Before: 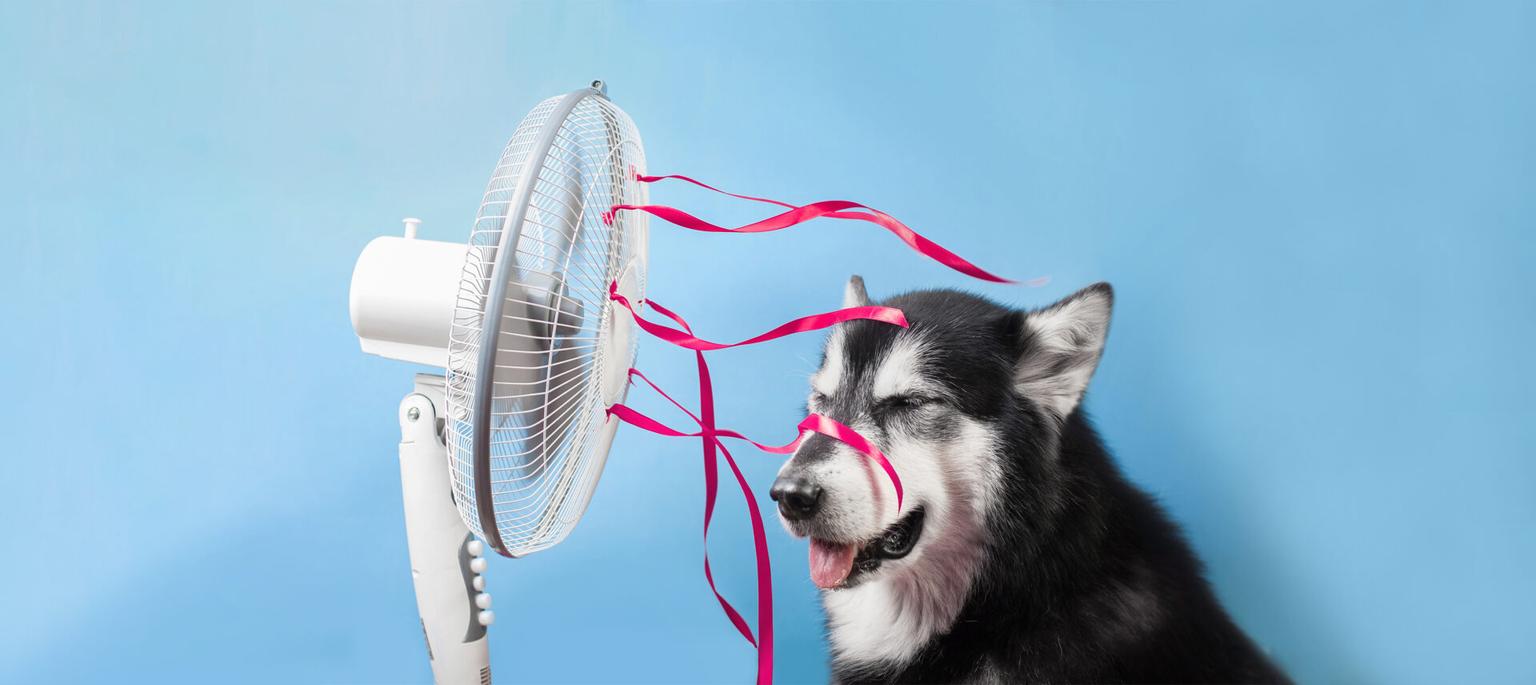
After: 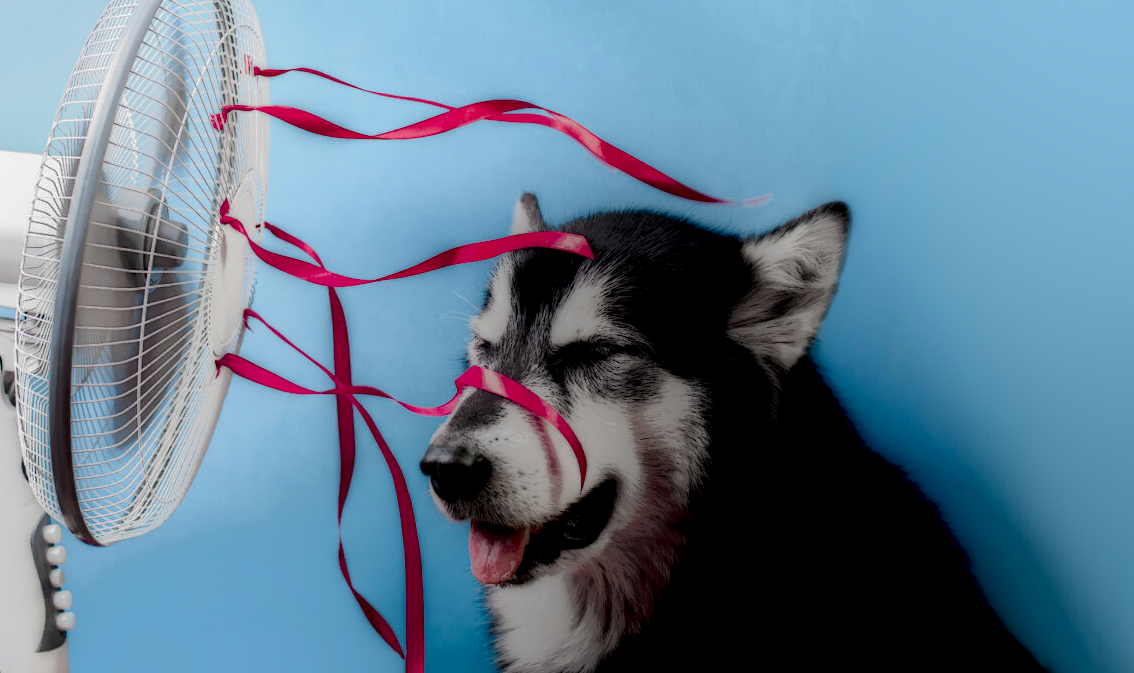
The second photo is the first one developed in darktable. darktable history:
local contrast: highlights 0%, shadows 198%, detail 164%, midtone range 0.001
crop and rotate: left 28.256%, top 17.734%, right 12.656%, bottom 3.573%
